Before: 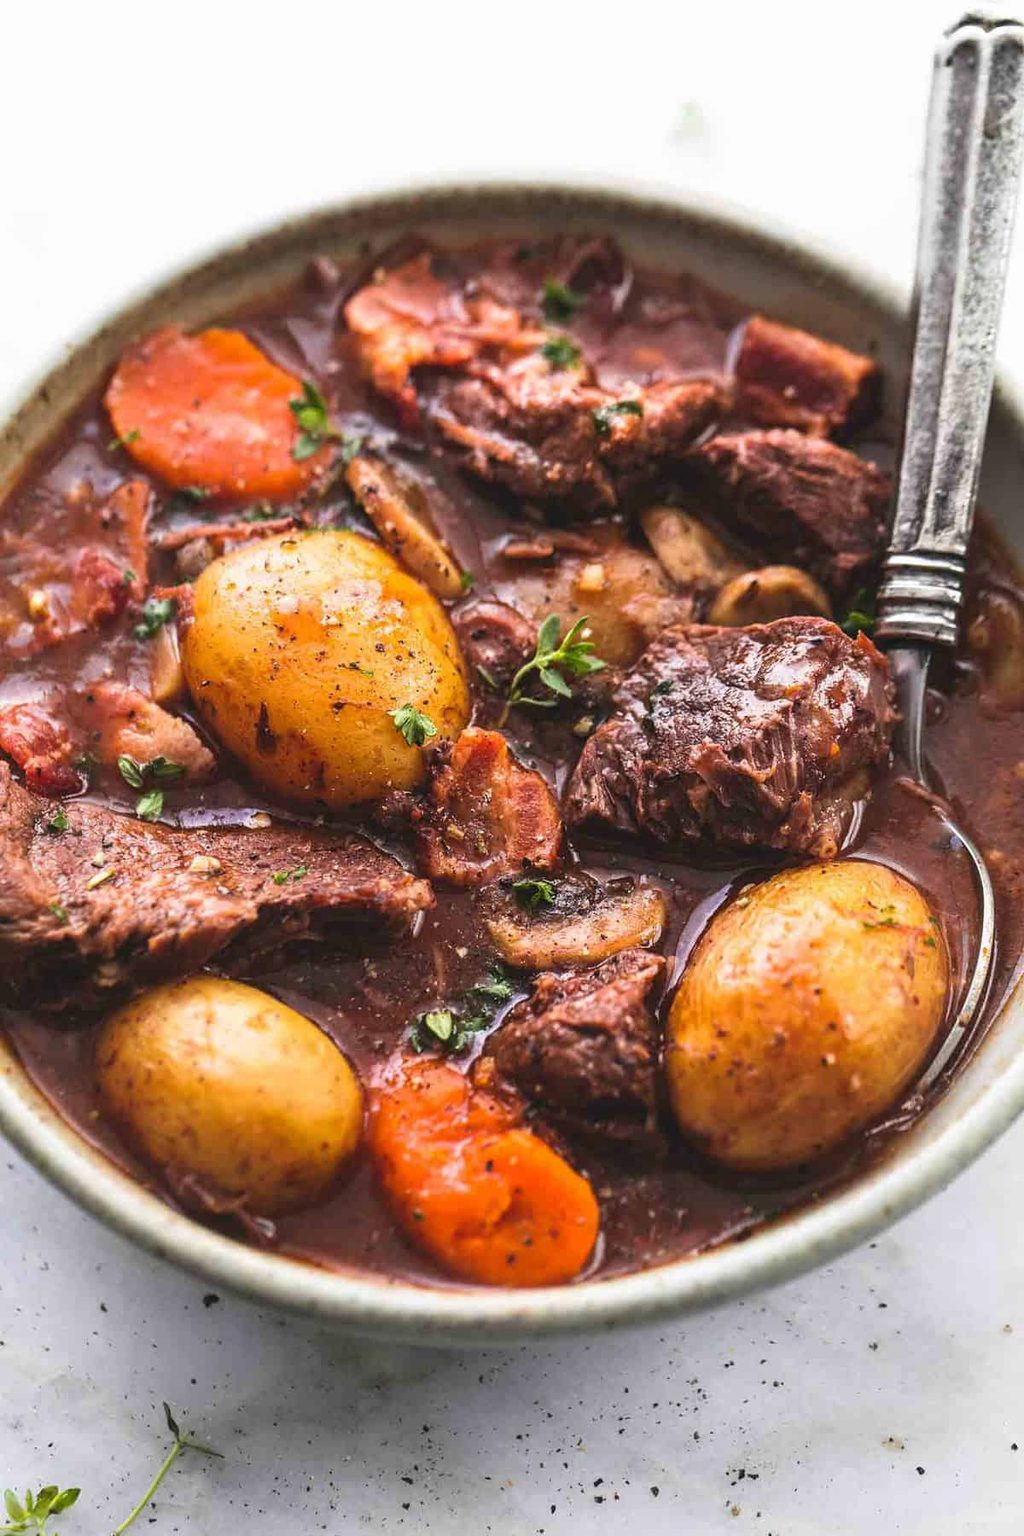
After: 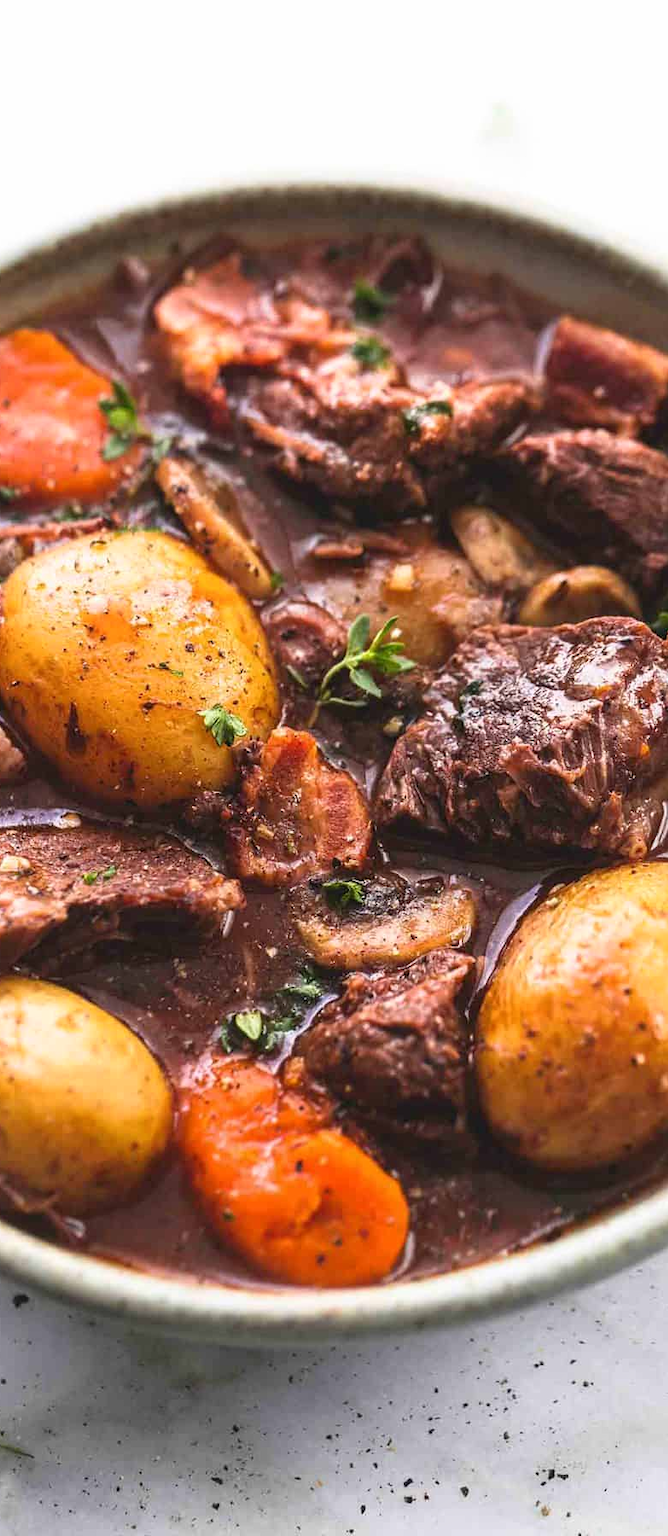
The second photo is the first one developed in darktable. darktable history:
crop and rotate: left 18.629%, right 16.04%
shadows and highlights: shadows 1.56, highlights 39.42
